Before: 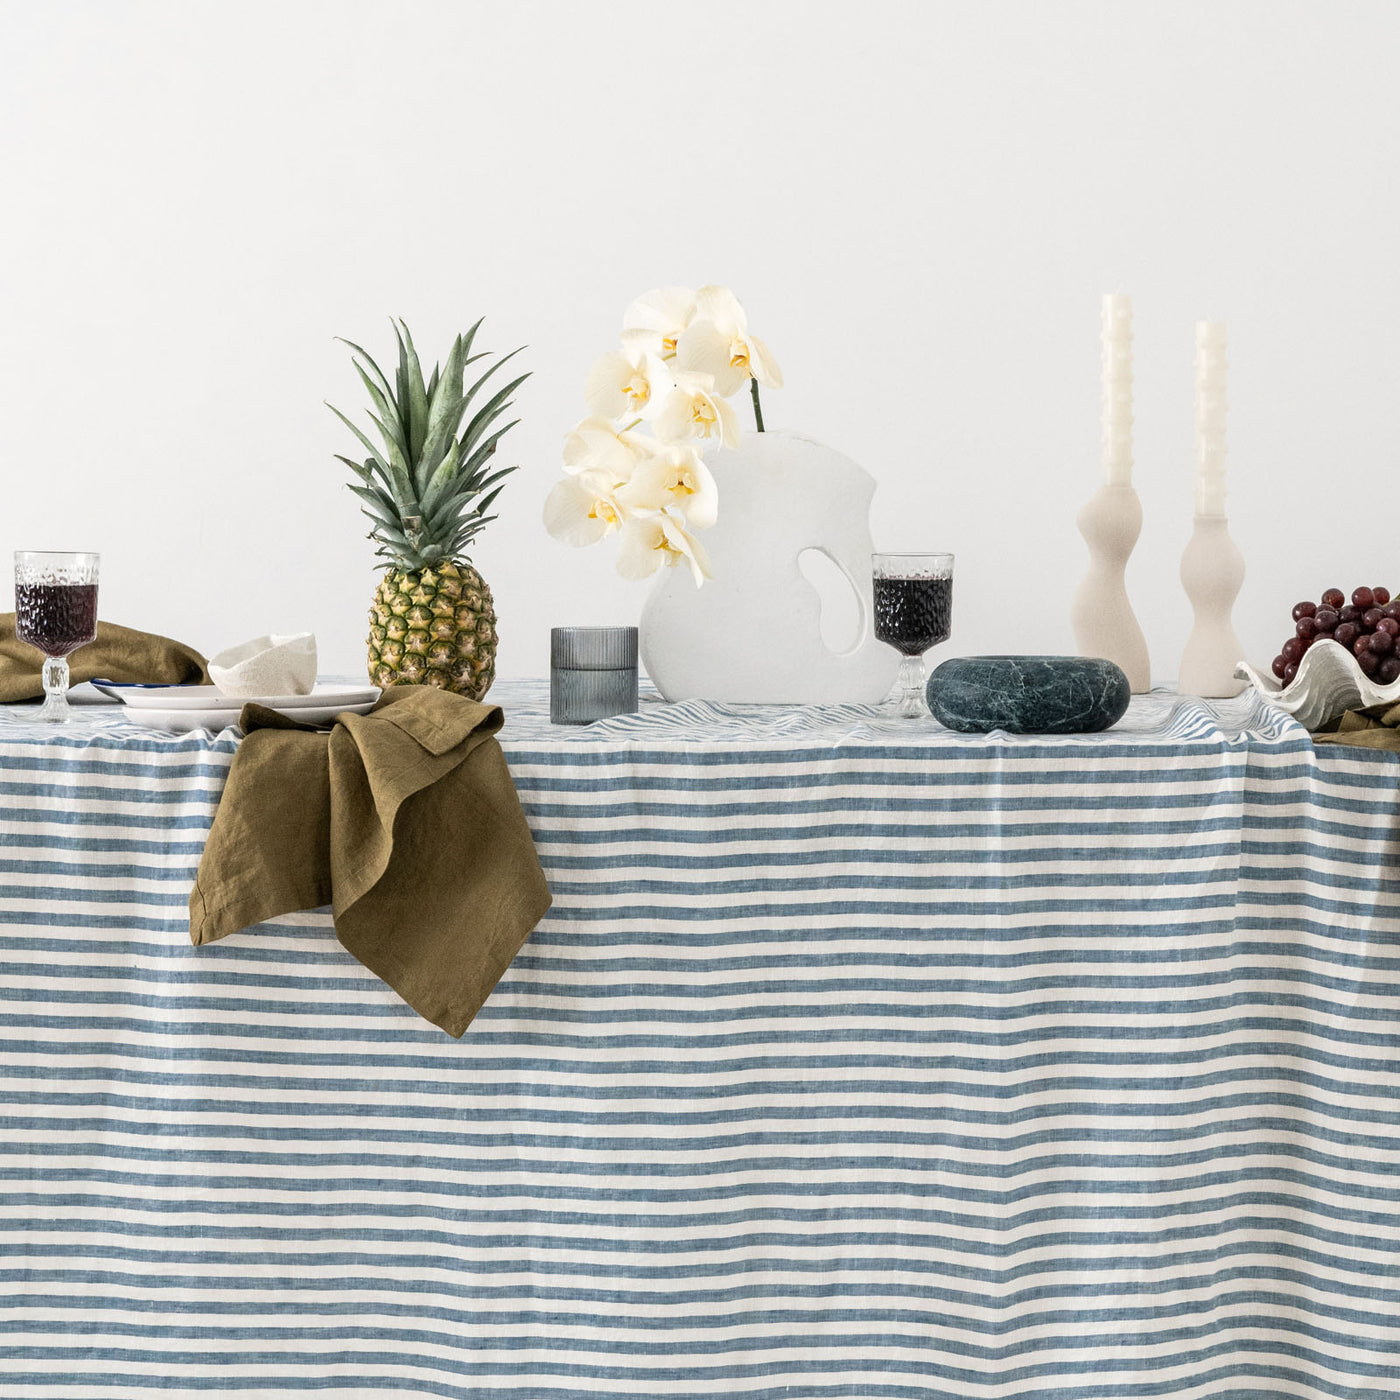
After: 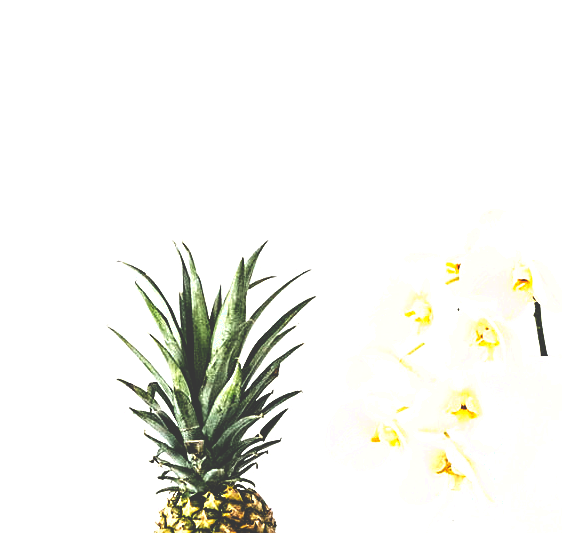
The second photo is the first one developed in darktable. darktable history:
sharpen: on, module defaults
base curve: curves: ch0 [(0, 0.036) (0.083, 0.04) (0.804, 1)], preserve colors none
crop: left 15.562%, top 5.438%, right 44.28%, bottom 56.437%
exposure: black level correction 0, exposure 0.498 EV, compensate highlight preservation false
